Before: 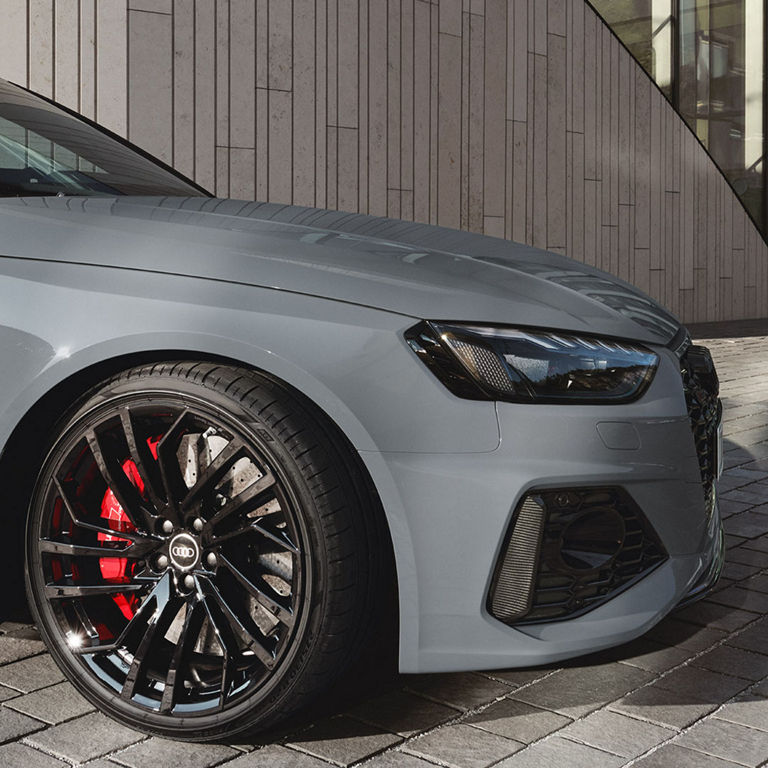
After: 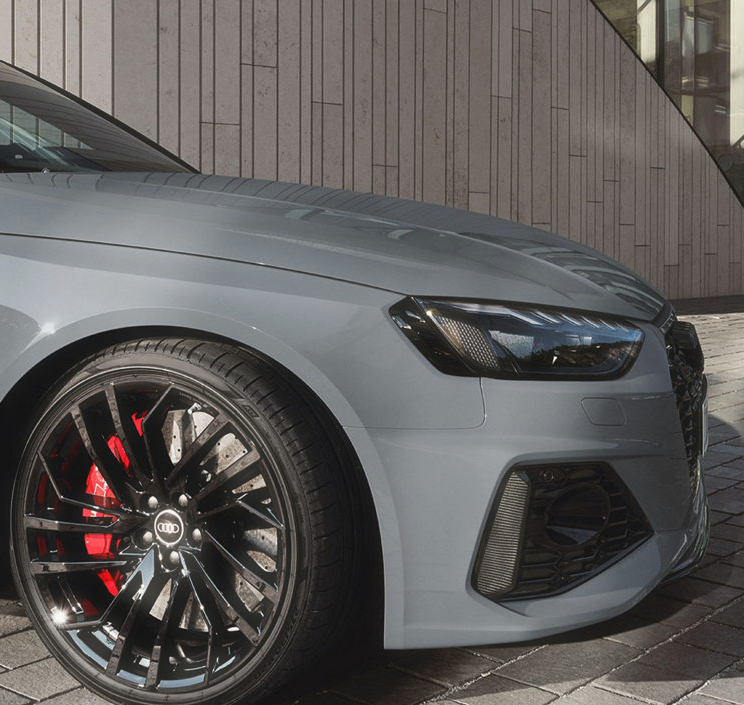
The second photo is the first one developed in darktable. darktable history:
haze removal: strength -0.1, adaptive false
crop: left 1.964%, top 3.251%, right 1.122%, bottom 4.933%
